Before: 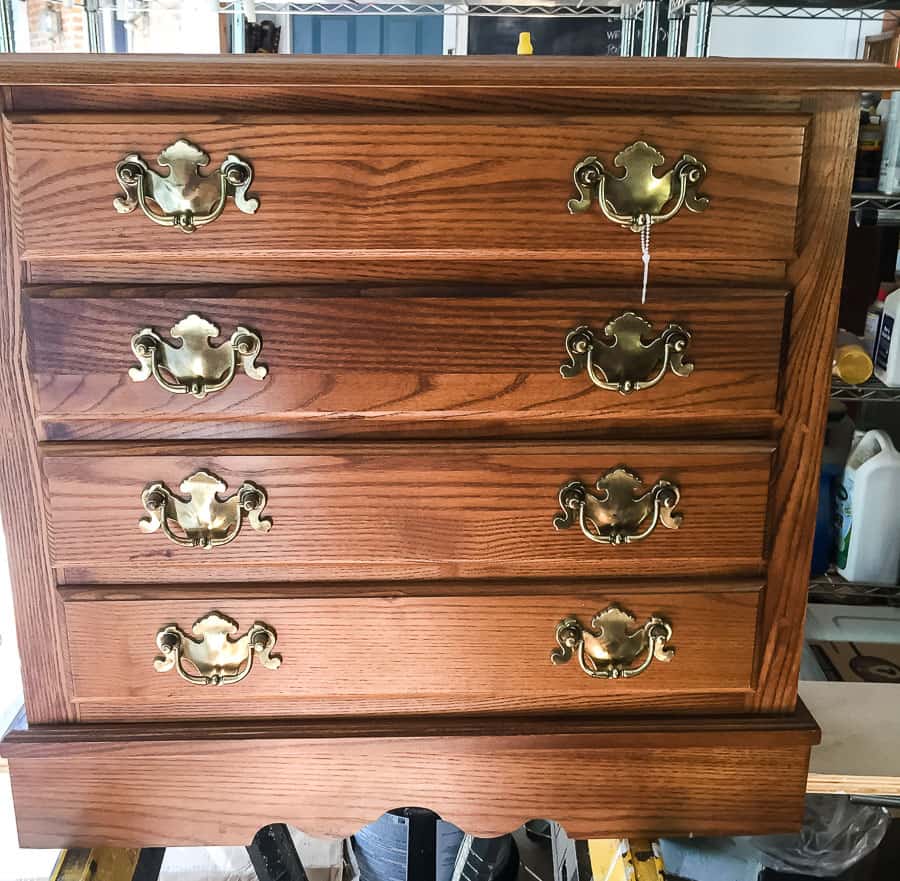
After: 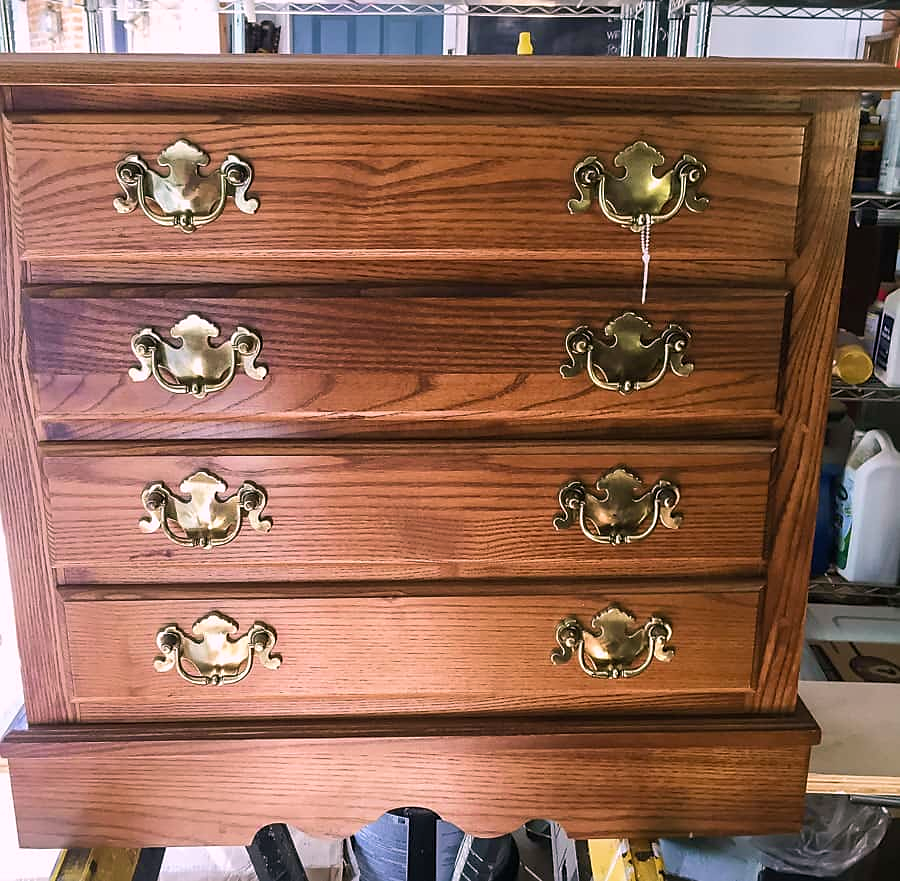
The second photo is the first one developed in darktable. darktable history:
shadows and highlights: shadows 25, highlights -25
velvia: on, module defaults
color balance rgb: on, module defaults
sharpen: radius 1.458, amount 0.398, threshold 1.271
color correction: highlights a* 12.23, highlights b* 5.41
white balance: red 0.925, blue 1.046
